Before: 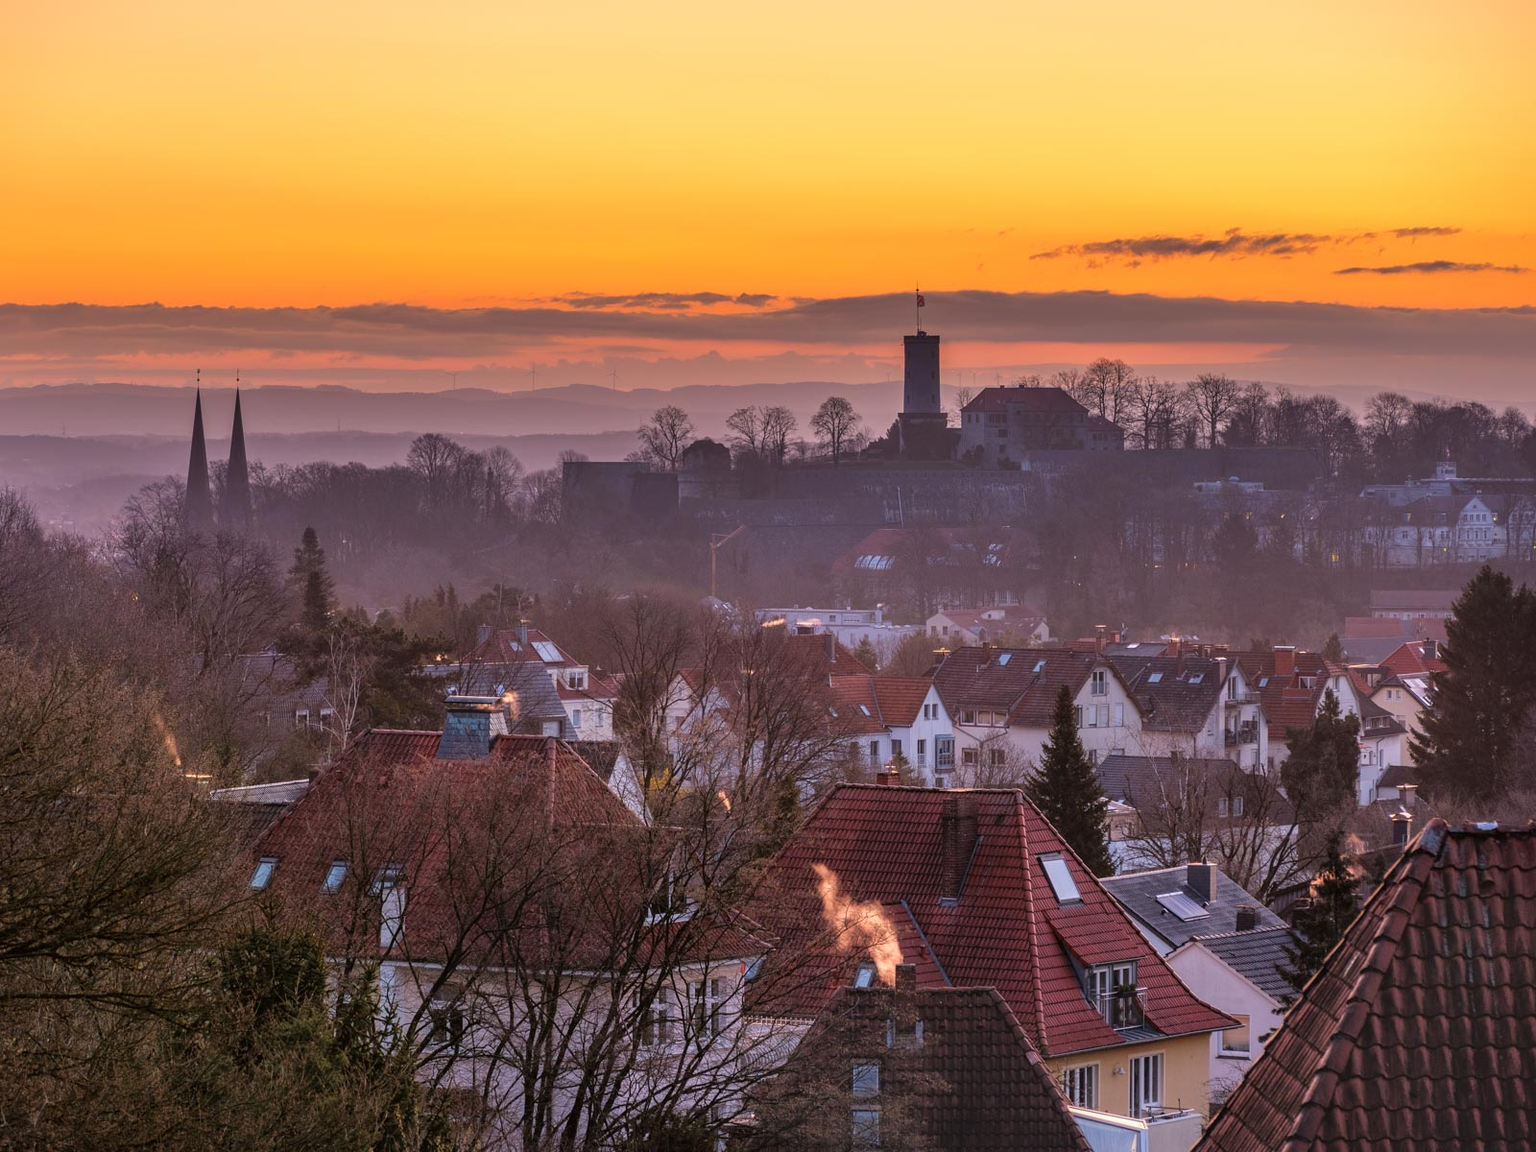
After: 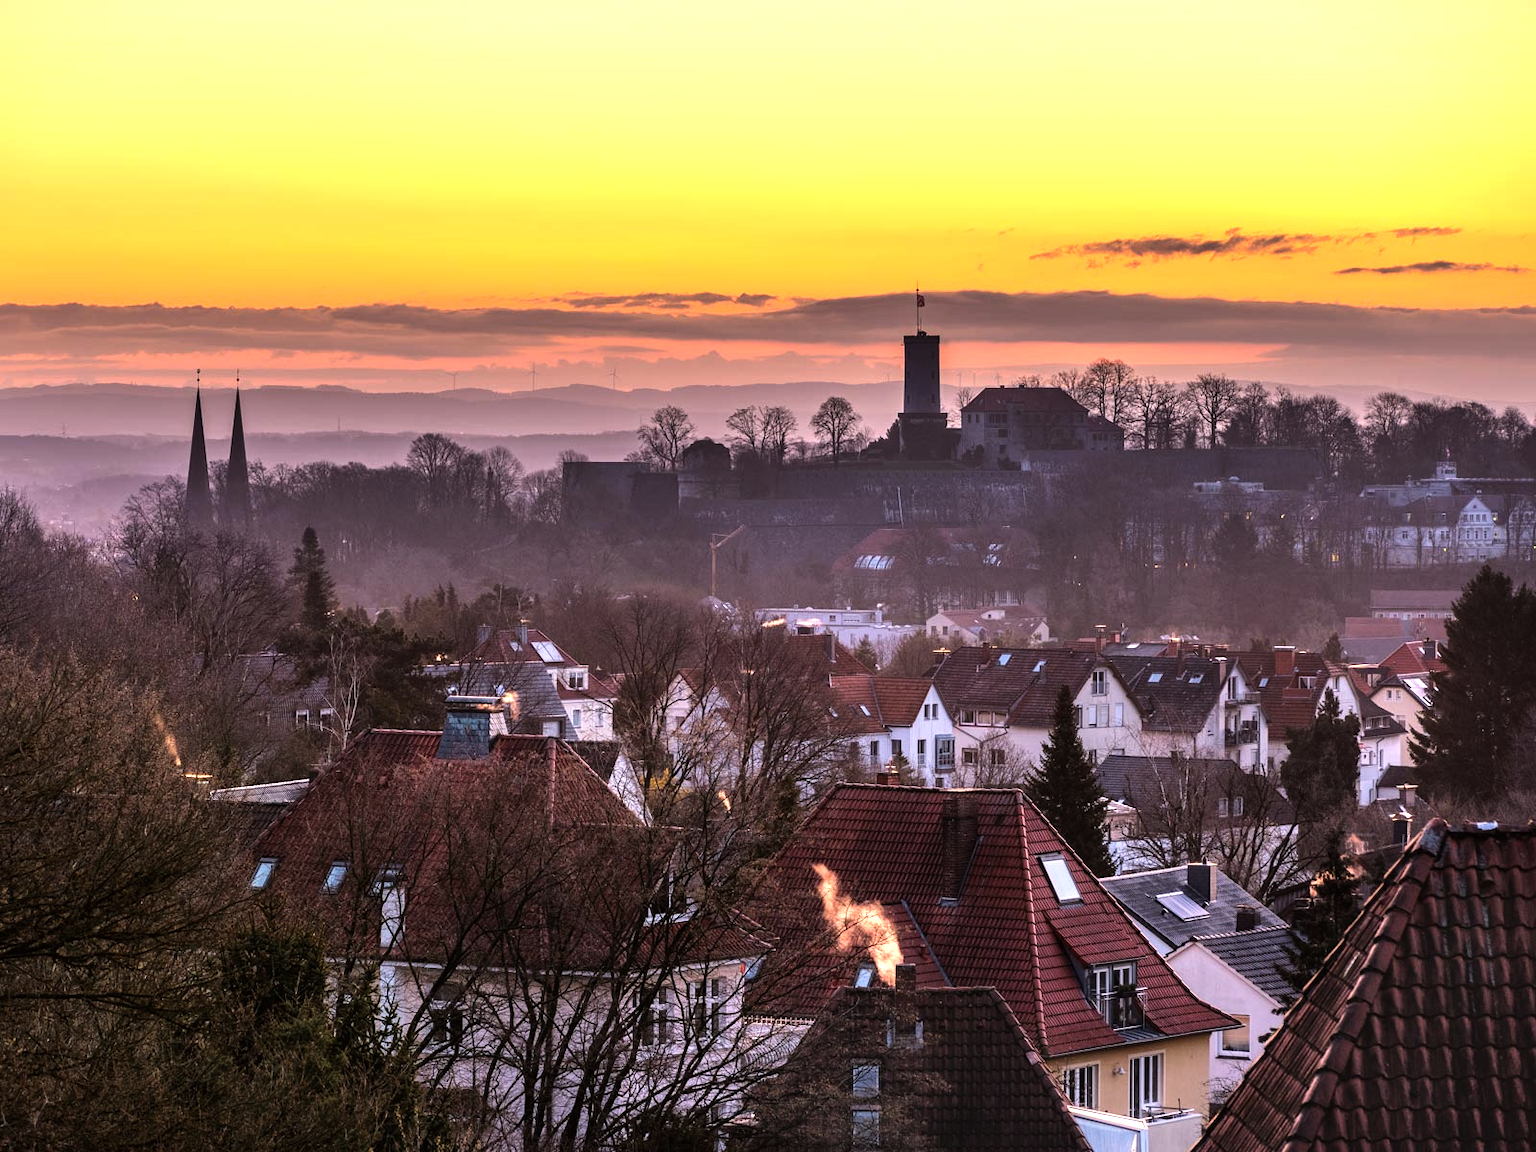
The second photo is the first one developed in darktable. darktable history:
levels: mode automatic, levels [0.029, 0.545, 0.971]
tone equalizer: -8 EV -1.11 EV, -7 EV -1.01 EV, -6 EV -0.9 EV, -5 EV -0.549 EV, -3 EV 0.567 EV, -2 EV 0.837 EV, -1 EV 1.01 EV, +0 EV 1.07 EV, edges refinement/feathering 500, mask exposure compensation -1.57 EV, preserve details no
